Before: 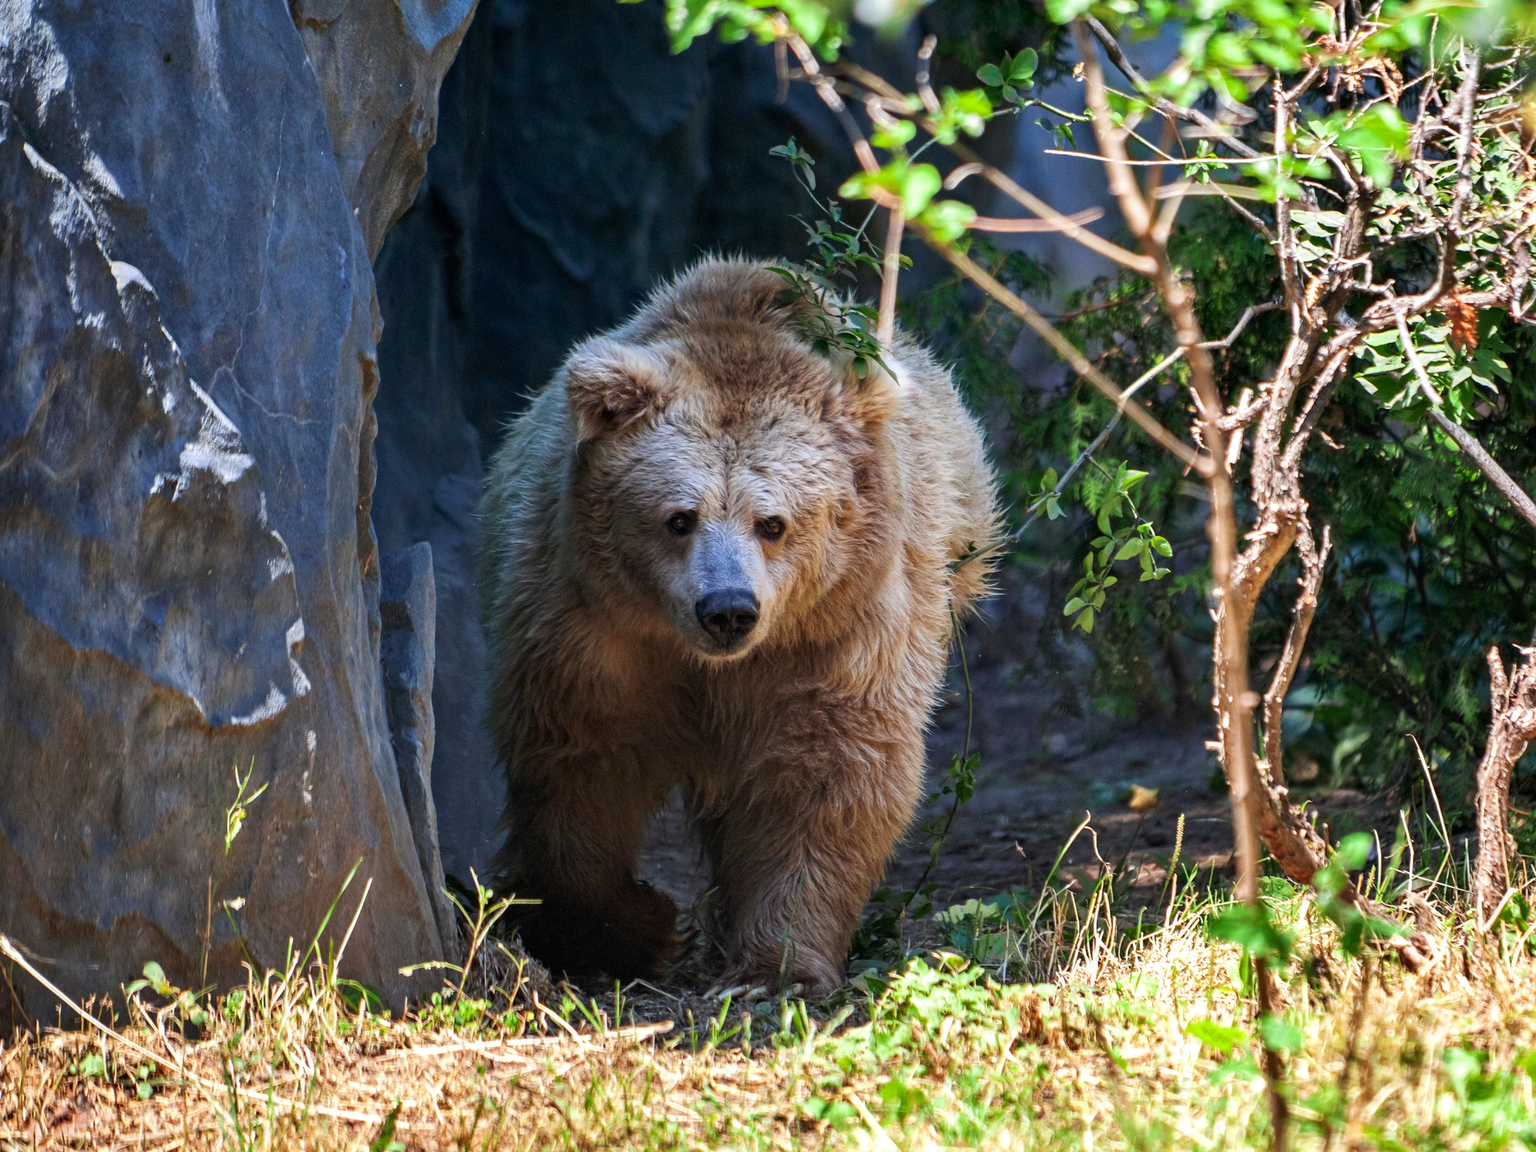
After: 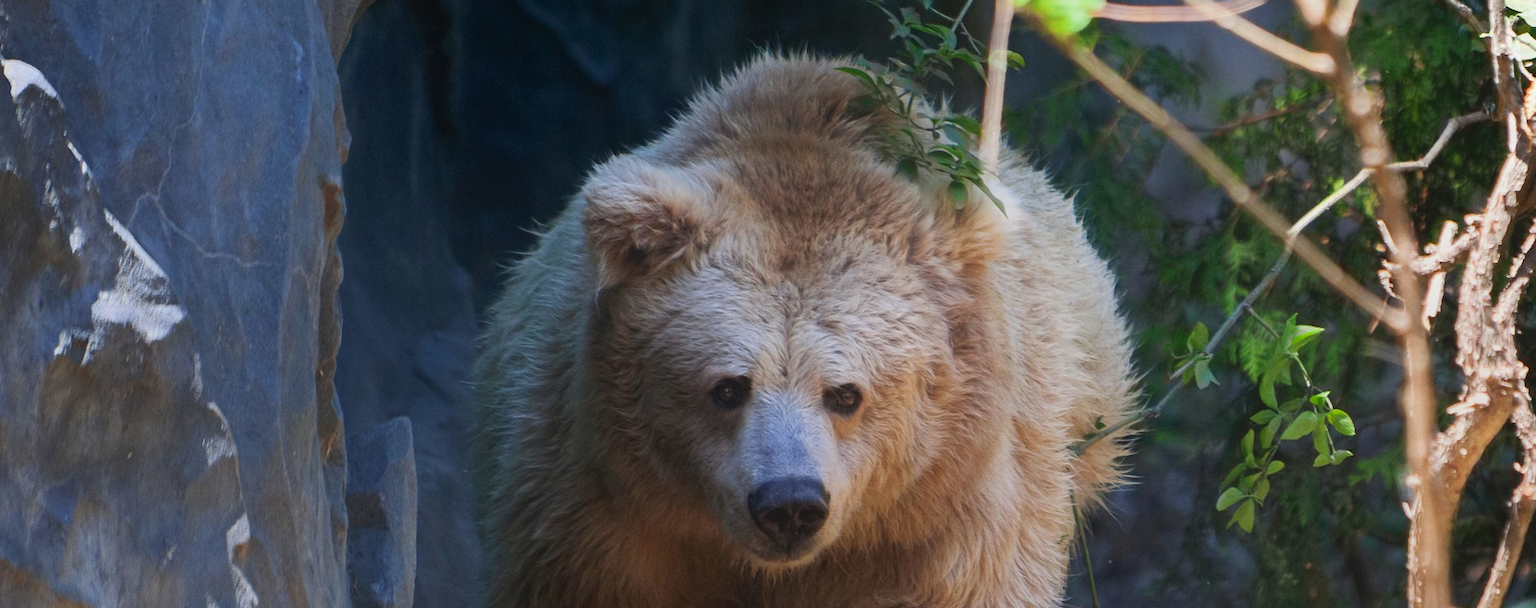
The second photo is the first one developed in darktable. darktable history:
crop: left 7.065%, top 18.666%, right 14.357%, bottom 39.861%
contrast equalizer: y [[0.6 ×6], [0.55 ×6], [0 ×6], [0 ×6], [0 ×6]], mix -0.99
